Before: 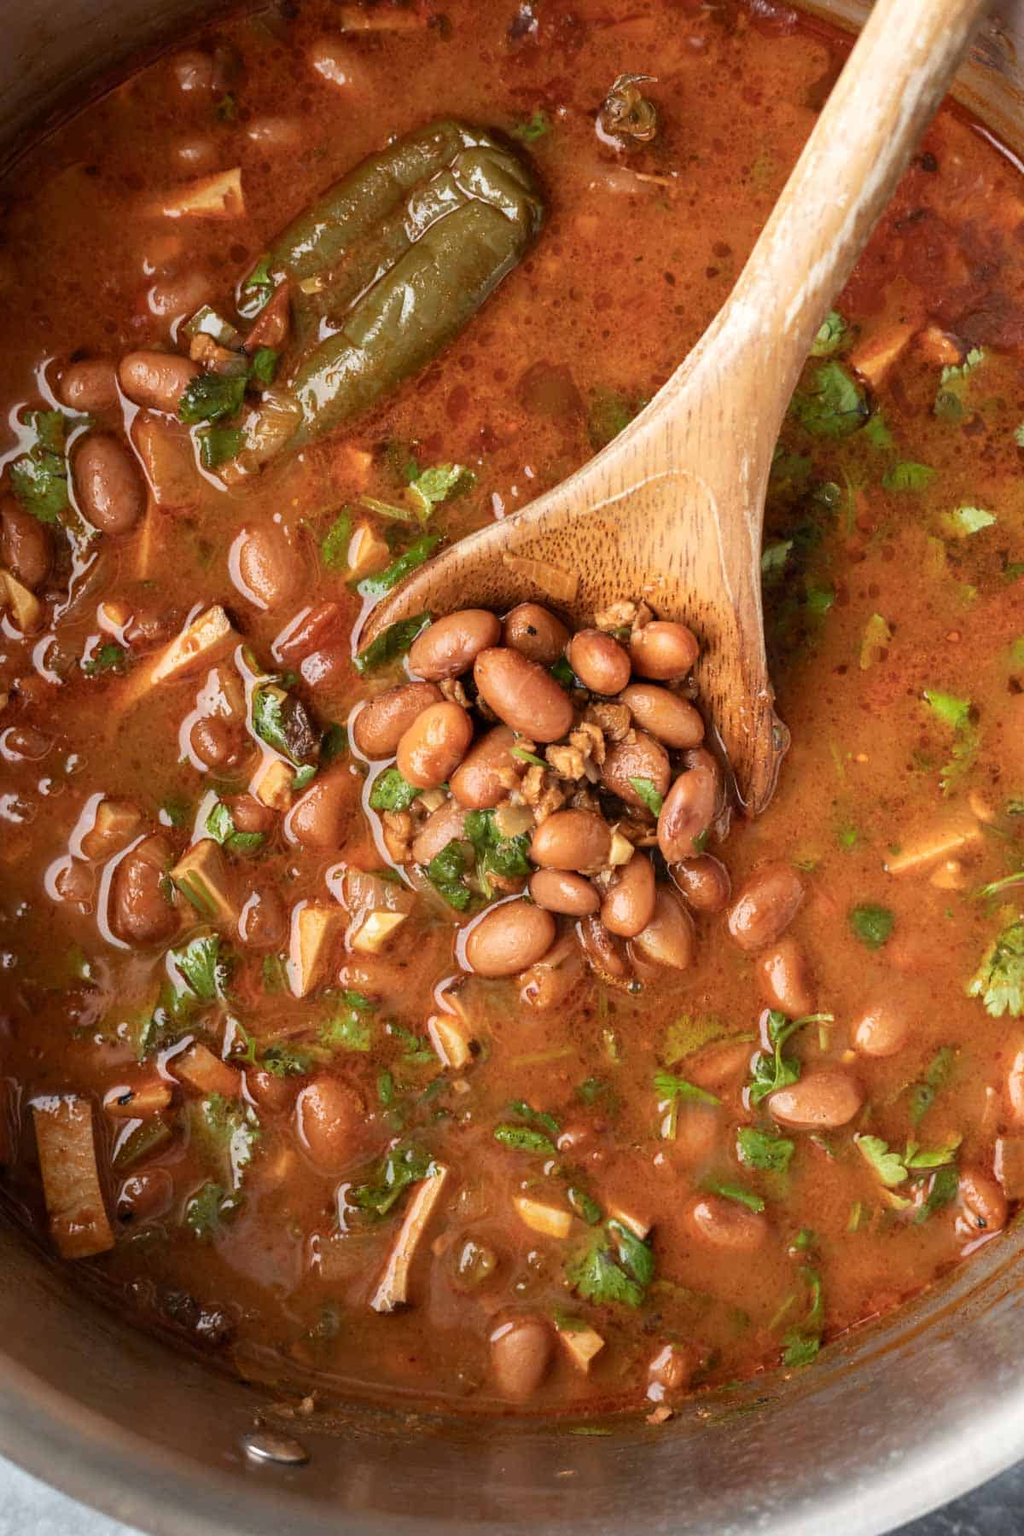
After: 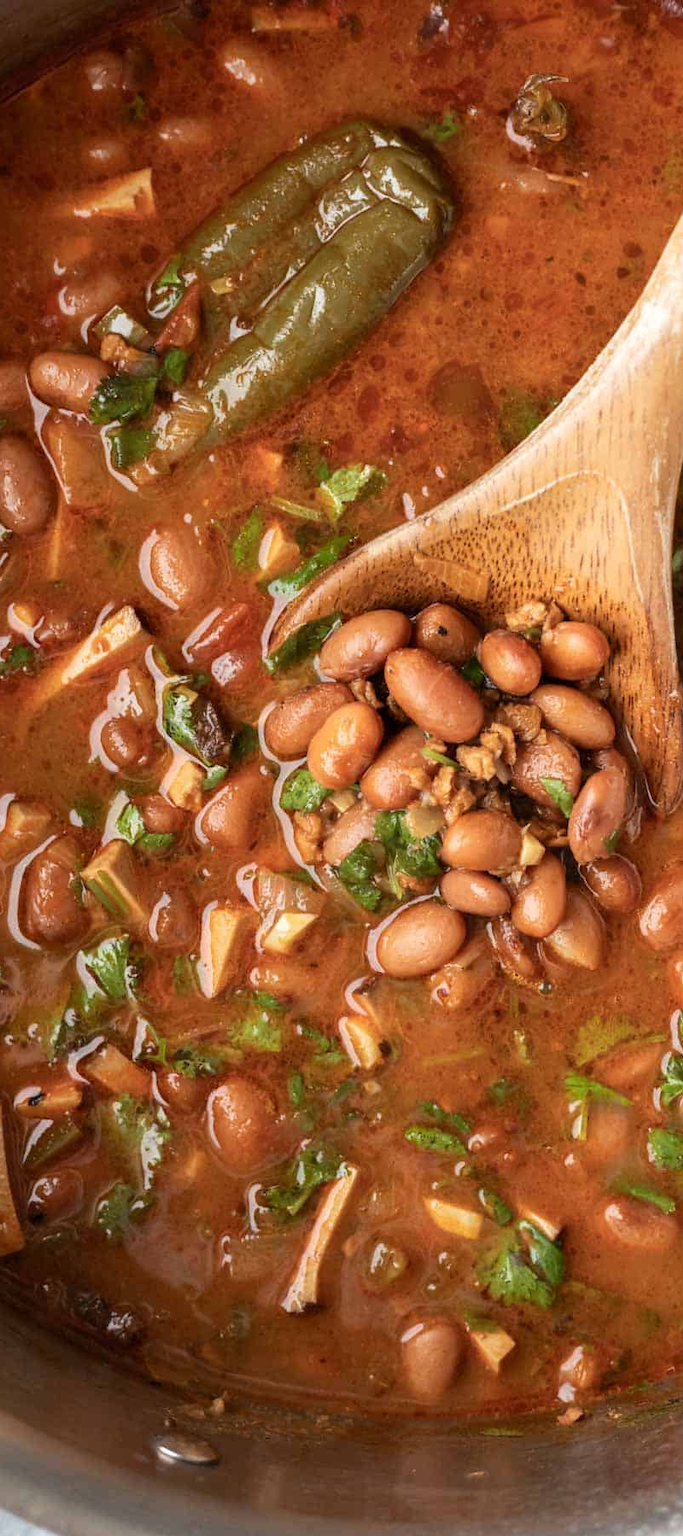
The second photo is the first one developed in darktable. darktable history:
crop and rotate: left 8.82%, right 24.51%
